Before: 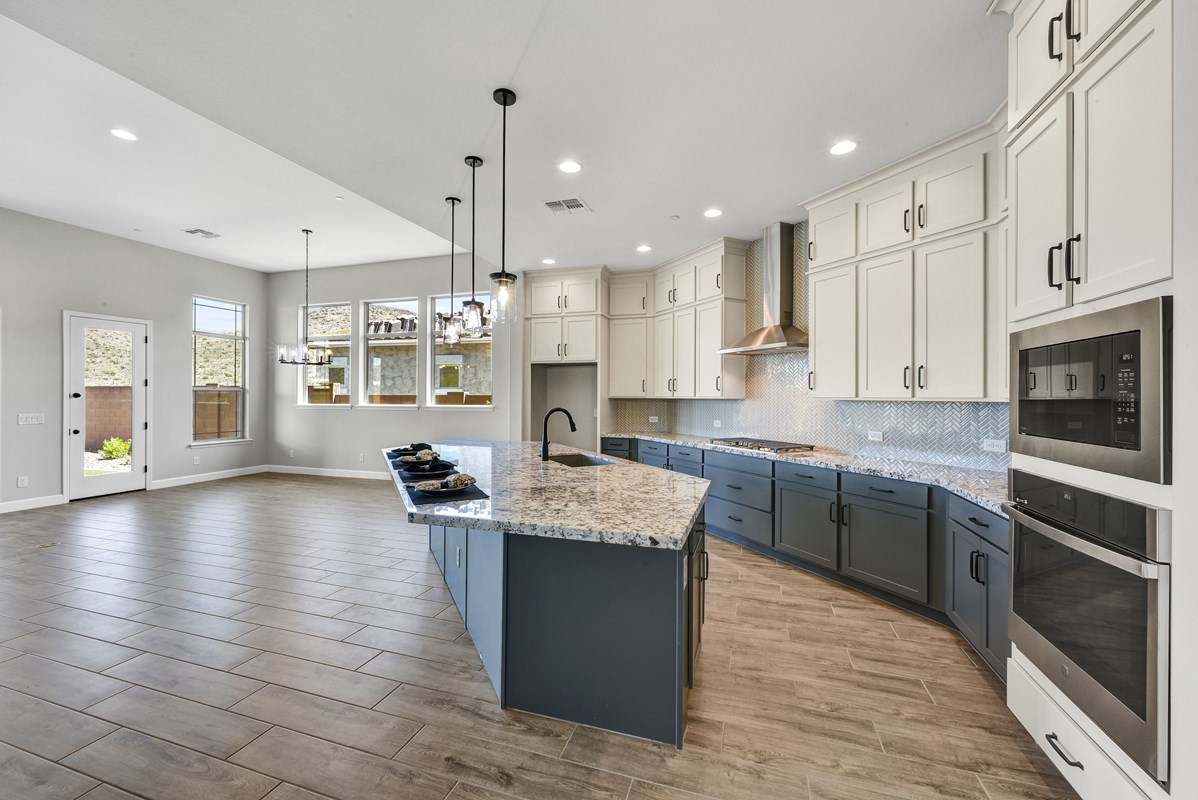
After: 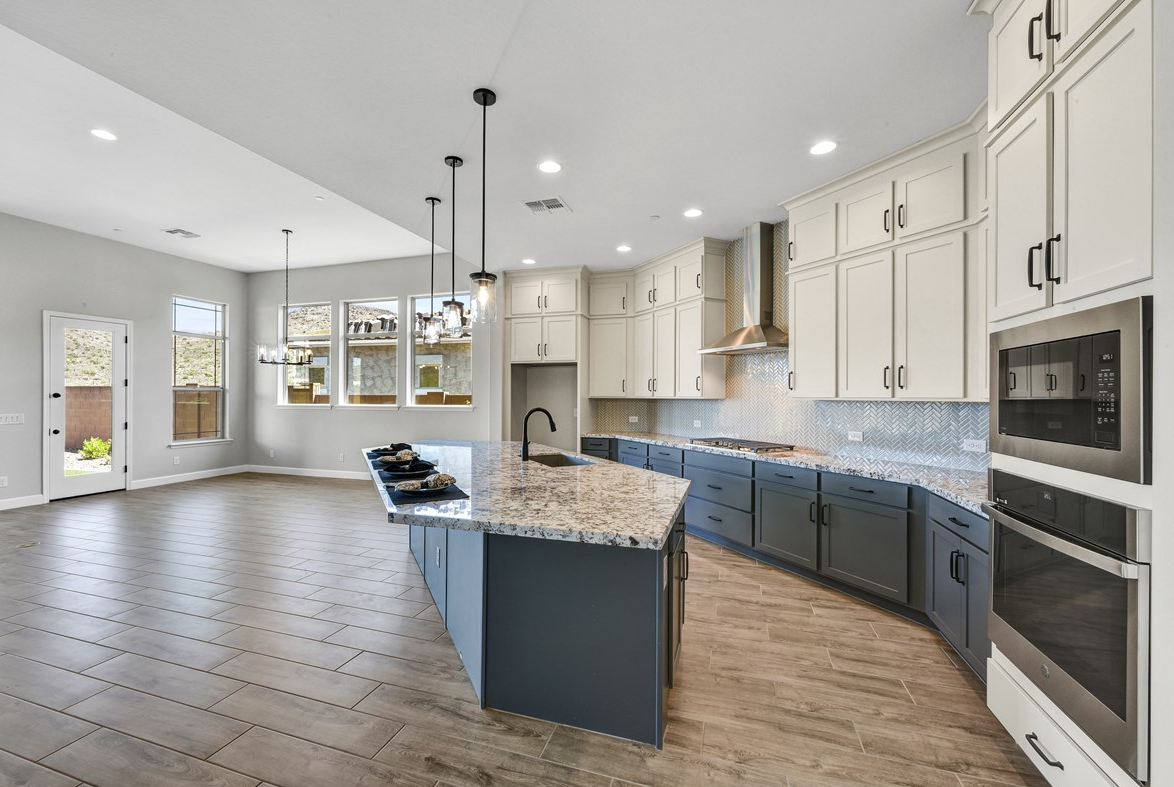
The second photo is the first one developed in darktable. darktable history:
crop: left 1.677%, right 0.283%, bottom 1.508%
